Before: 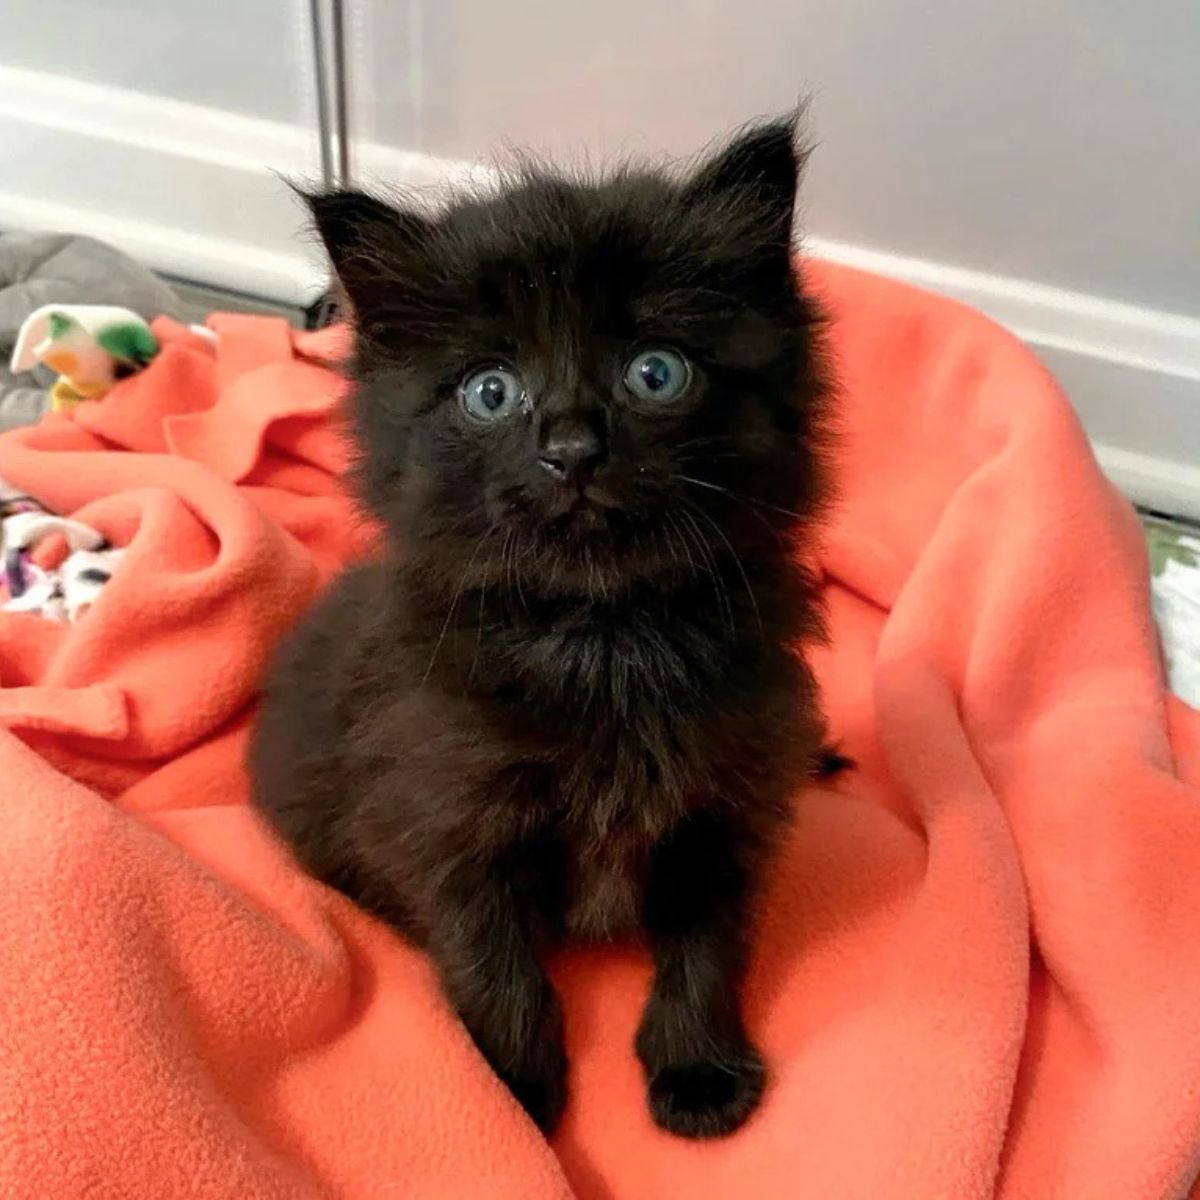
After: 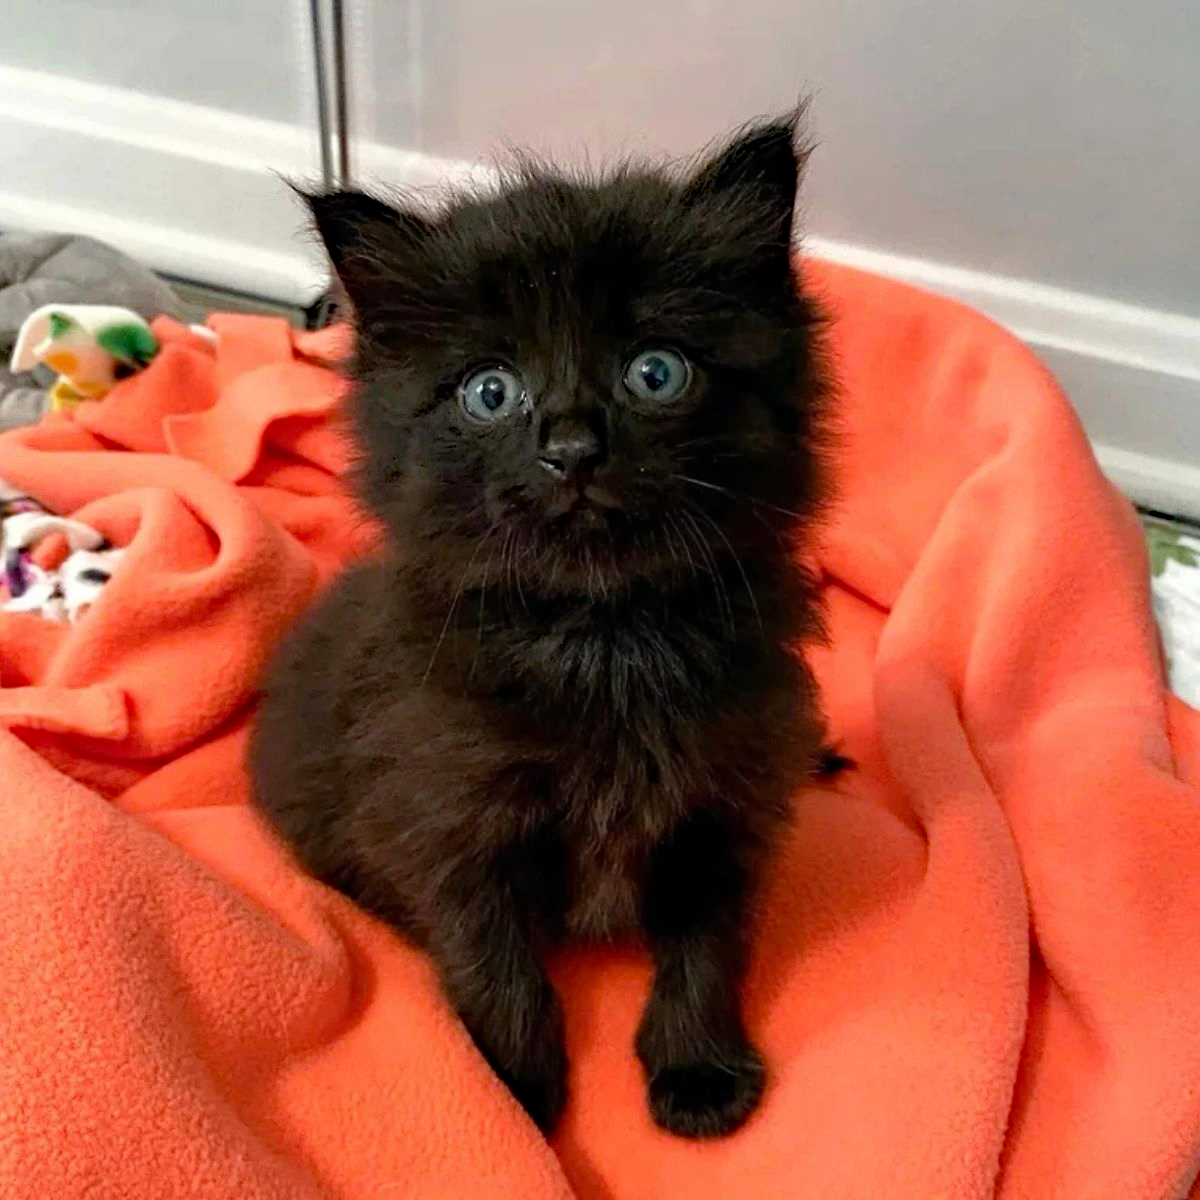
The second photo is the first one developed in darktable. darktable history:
rotate and perspective: automatic cropping off
haze removal: strength 0.42, compatibility mode true, adaptive false
